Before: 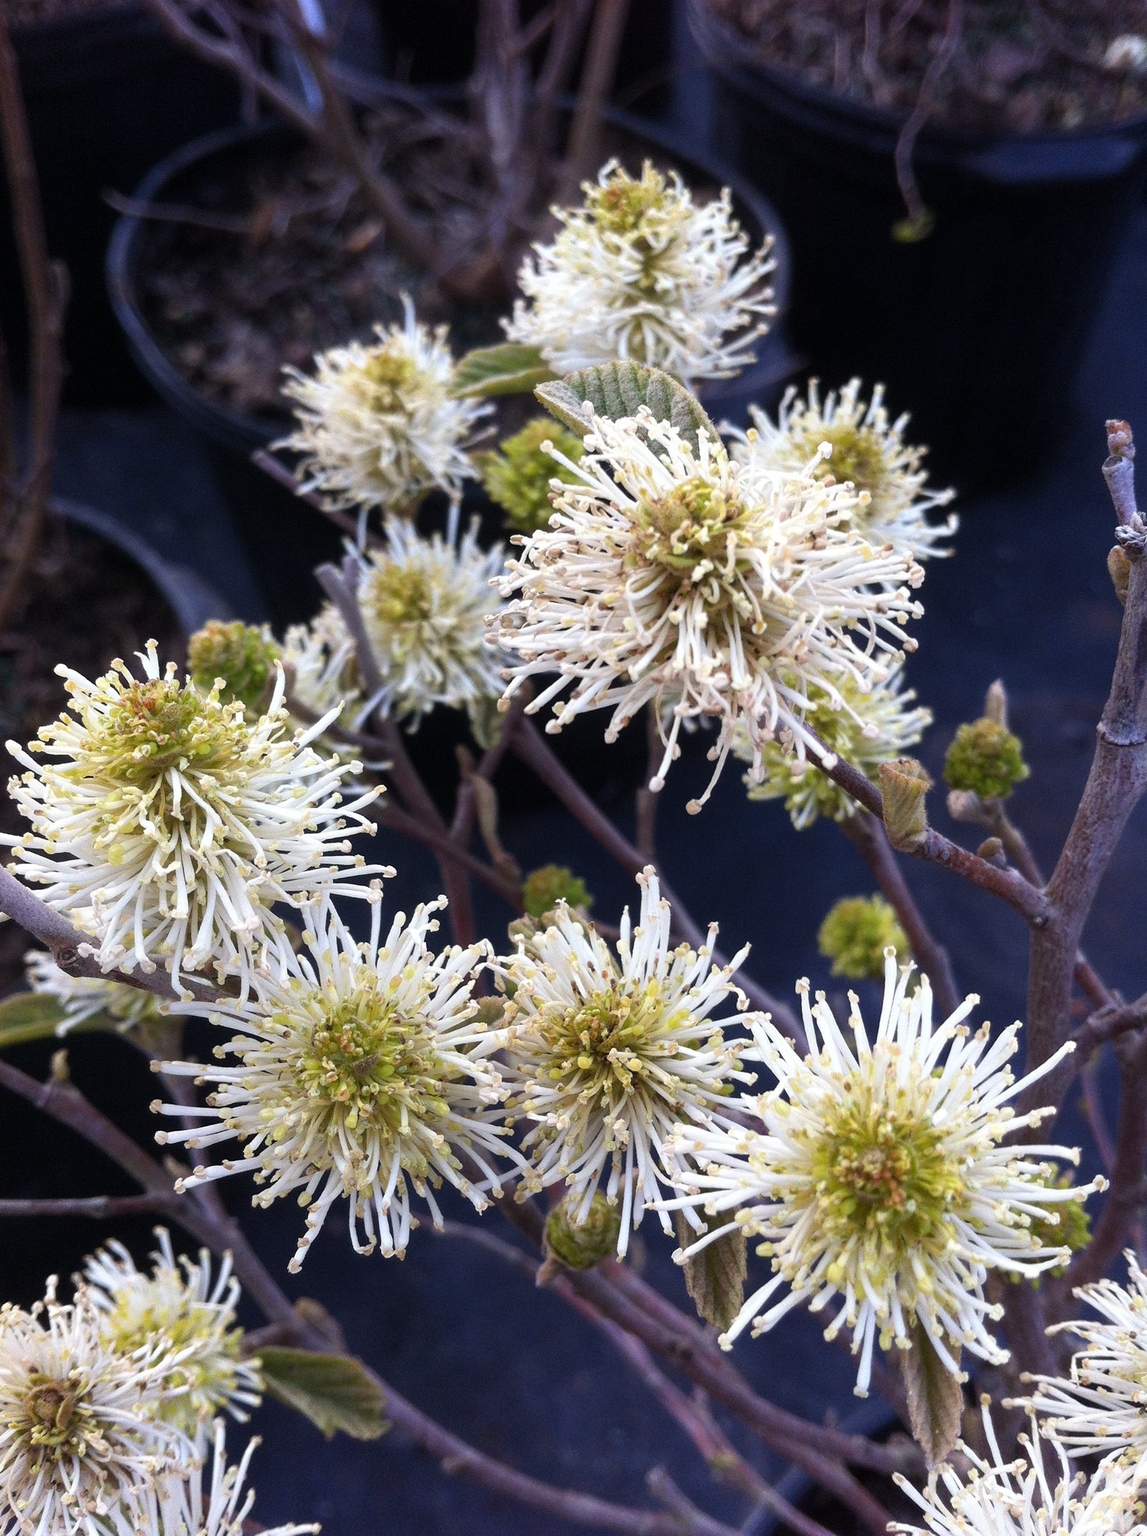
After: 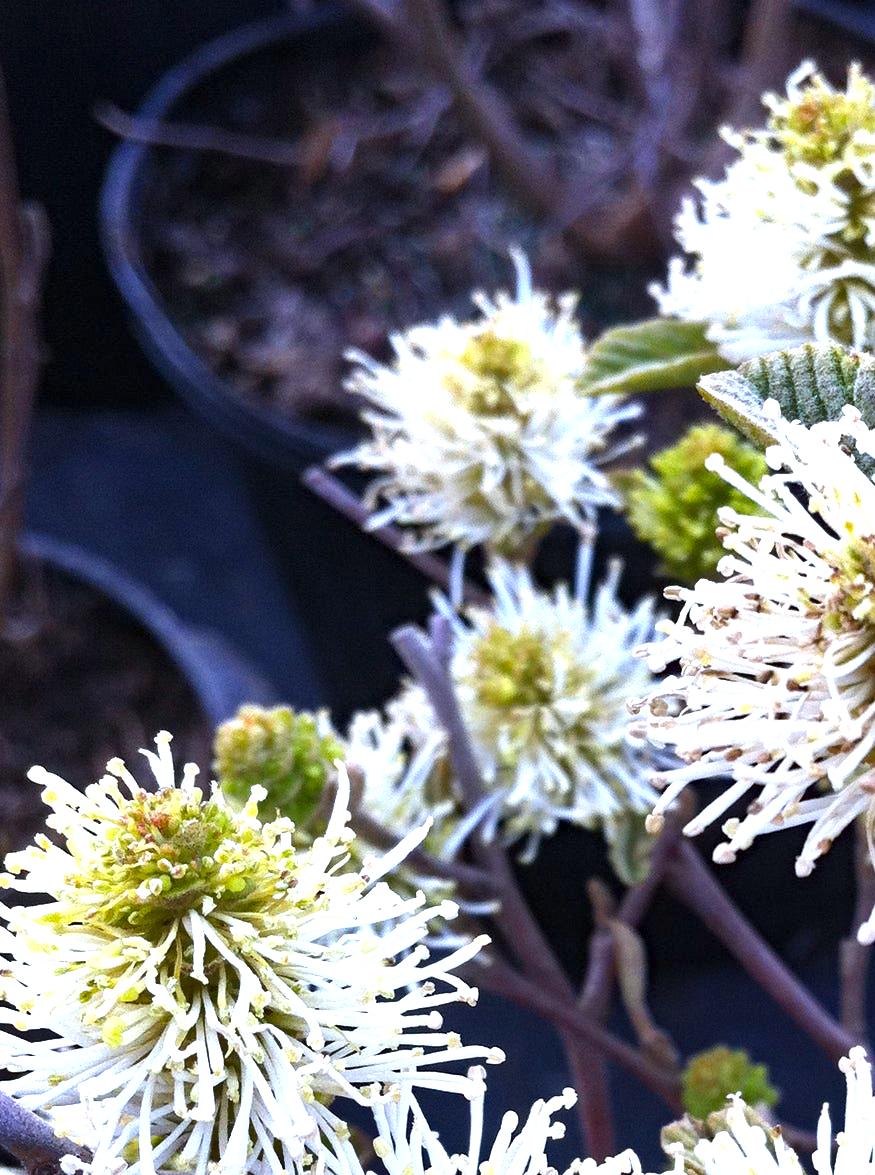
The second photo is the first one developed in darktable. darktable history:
shadows and highlights: shadows 5, soften with gaussian
contrast brightness saturation: saturation -0.05
crop and rotate: left 3.047%, top 7.509%, right 42.236%, bottom 37.598%
exposure: black level correction 0, exposure 0.9 EV, compensate exposure bias true, compensate highlight preservation false
haze removal: compatibility mode true, adaptive false
white balance: red 0.931, blue 1.11
color correction: saturation 1.11
